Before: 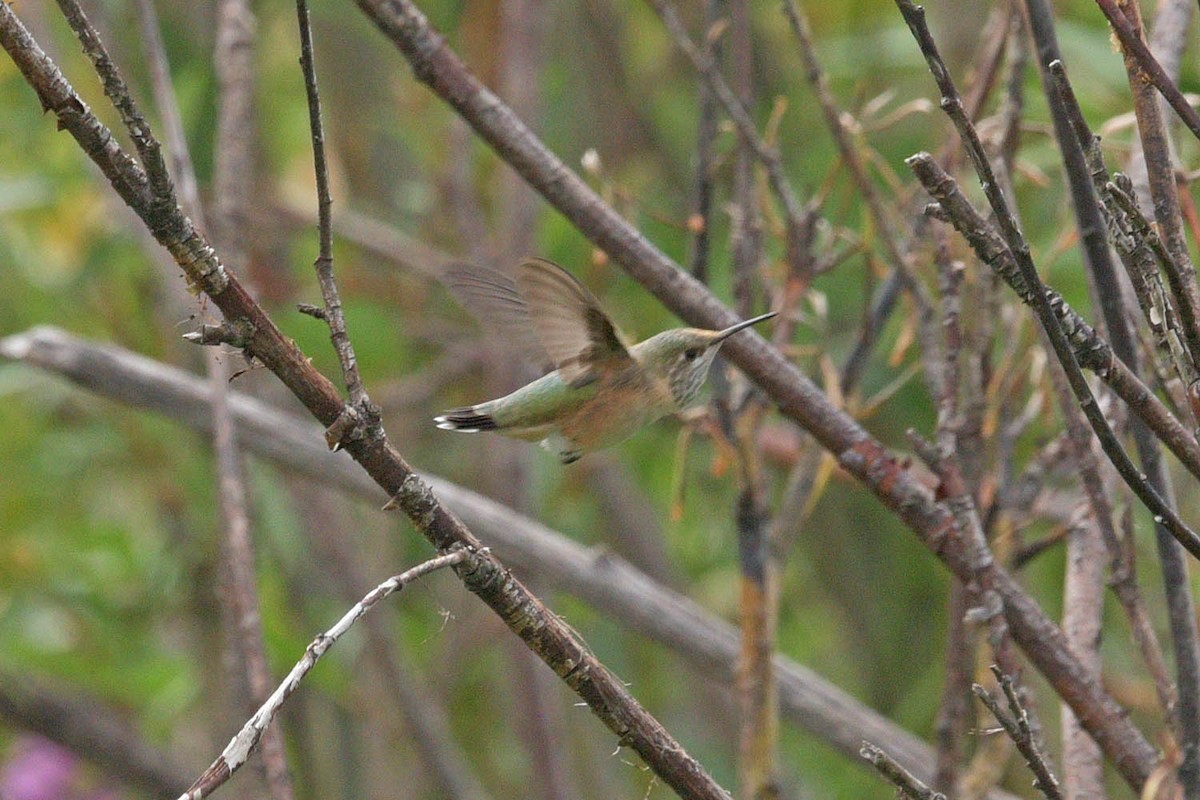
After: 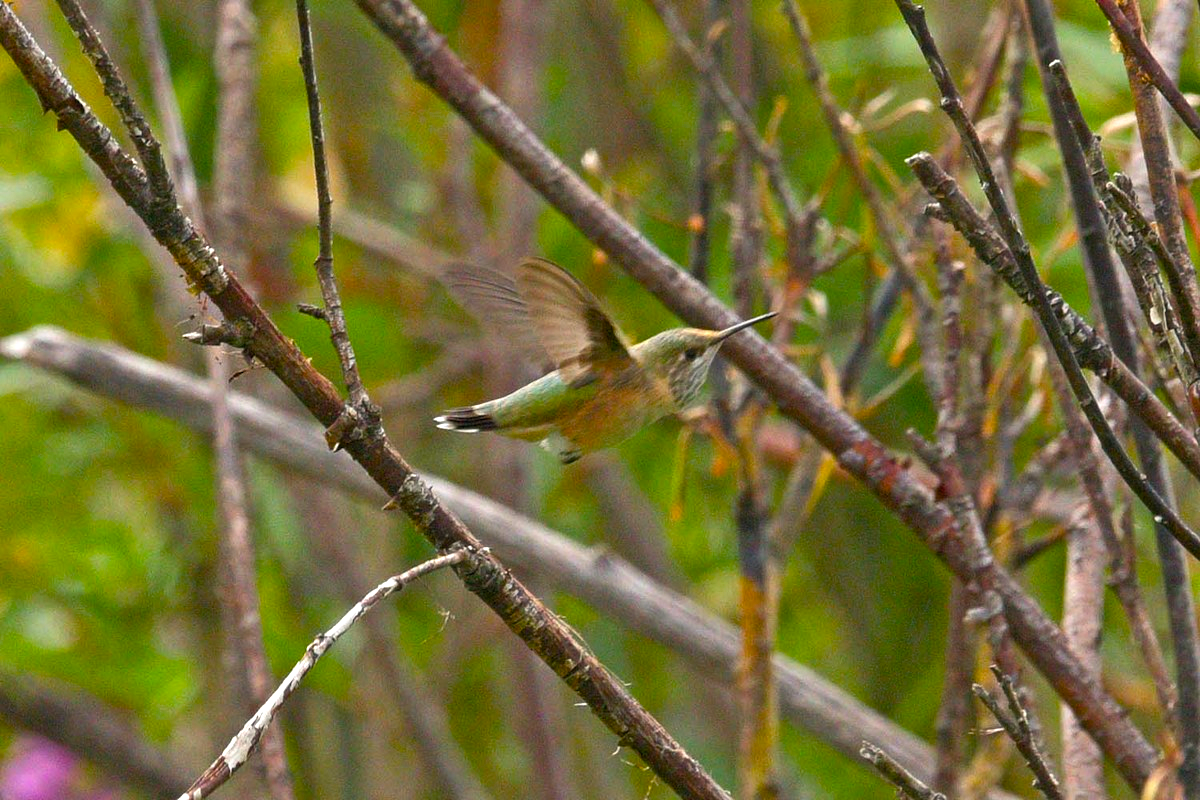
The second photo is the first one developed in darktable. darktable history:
white balance: red 1.009, blue 0.985
color balance rgb: linear chroma grading › global chroma 9%, perceptual saturation grading › global saturation 36%, perceptual saturation grading › shadows 35%, perceptual brilliance grading › global brilliance 15%, perceptual brilliance grading › shadows -35%, global vibrance 15%
